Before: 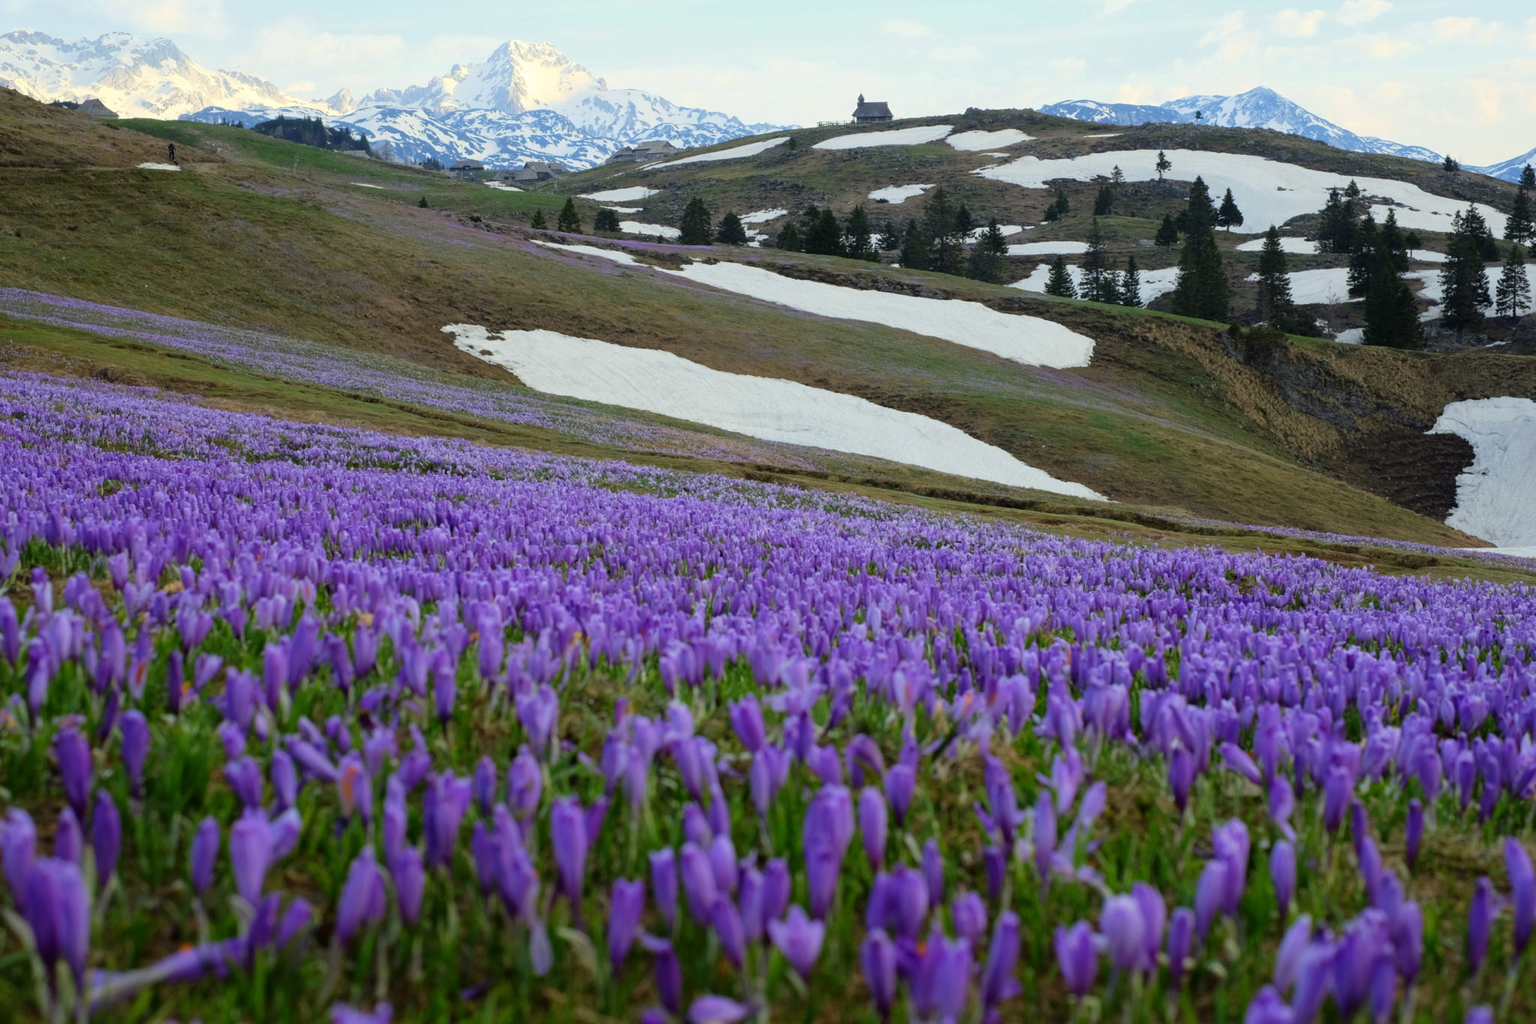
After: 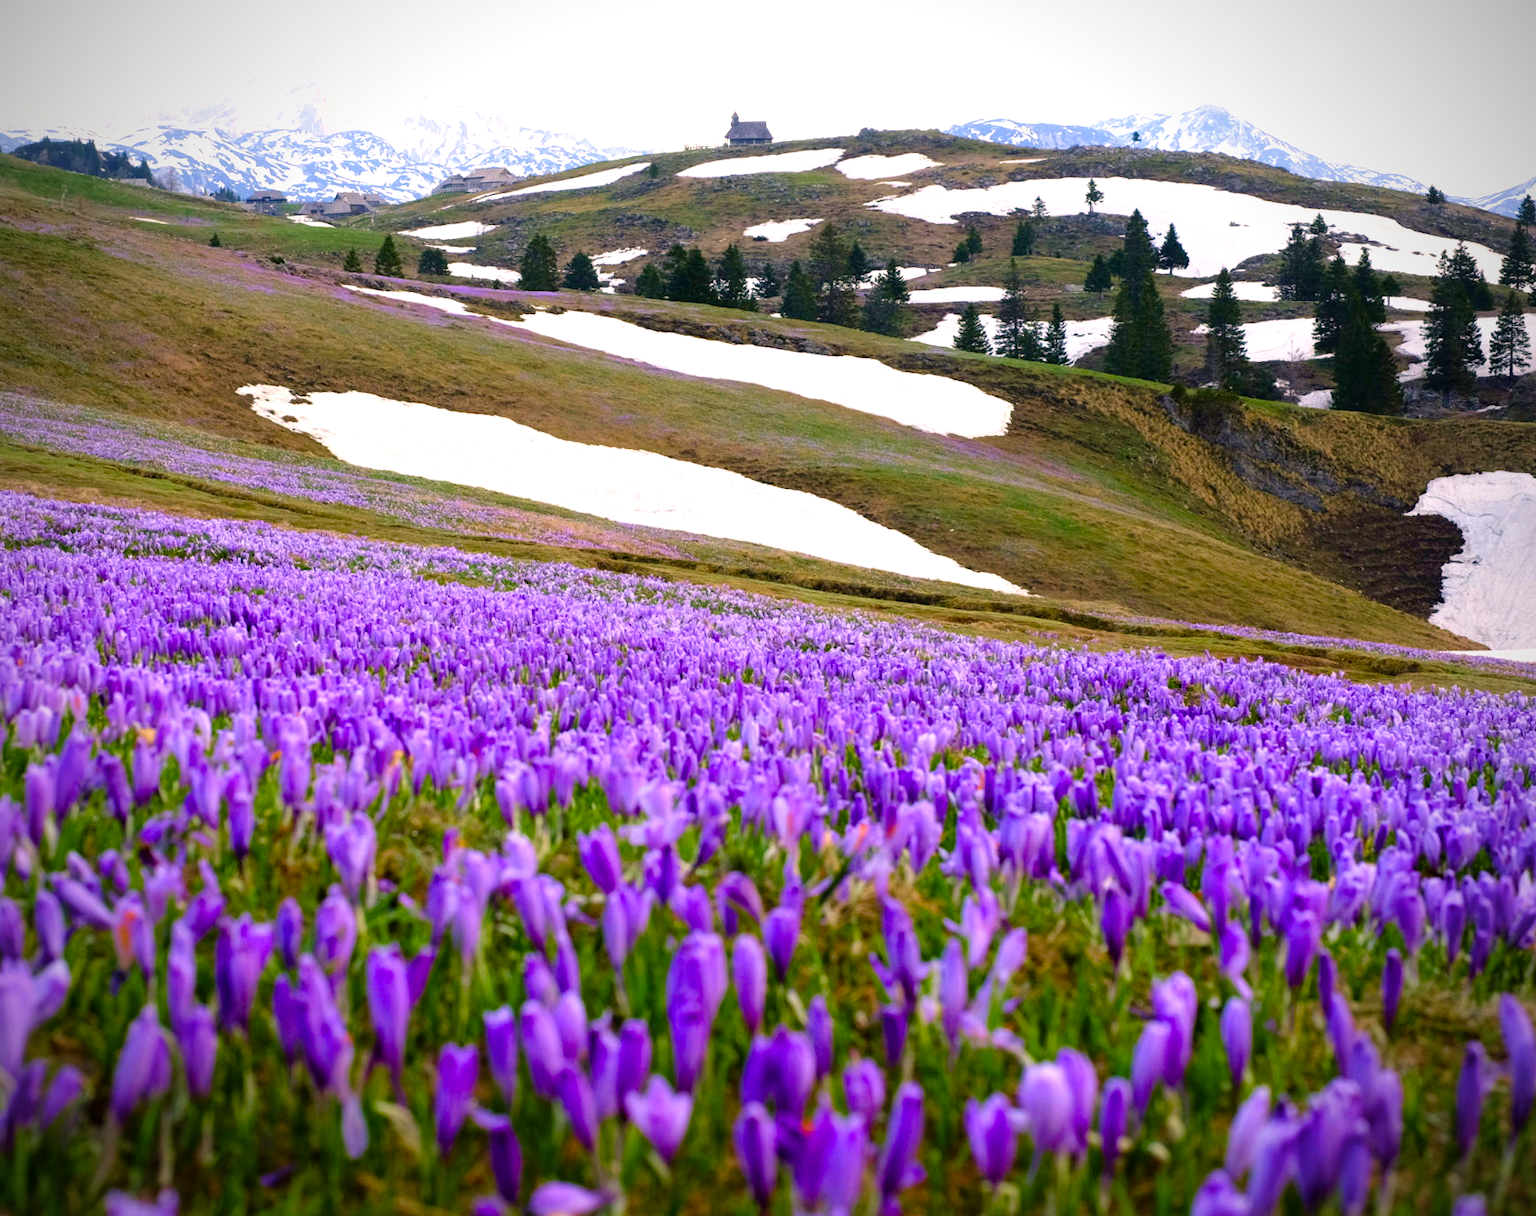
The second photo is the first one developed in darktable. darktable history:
vignetting: brightness -0.577, saturation -0.249
velvia: on, module defaults
crop: left 15.803%
exposure: exposure 0.463 EV, compensate highlight preservation false
color balance rgb: perceptual saturation grading › global saturation 20%, perceptual saturation grading › highlights -24.857%, perceptual saturation grading › shadows 49.332%, global vibrance 20%
color correction: highlights a* 12.65, highlights b* 5.51
tone equalizer: -8 EV -0.432 EV, -7 EV -0.406 EV, -6 EV -0.31 EV, -5 EV -0.226 EV, -3 EV 0.192 EV, -2 EV 0.32 EV, -1 EV 0.412 EV, +0 EV 0.391 EV
